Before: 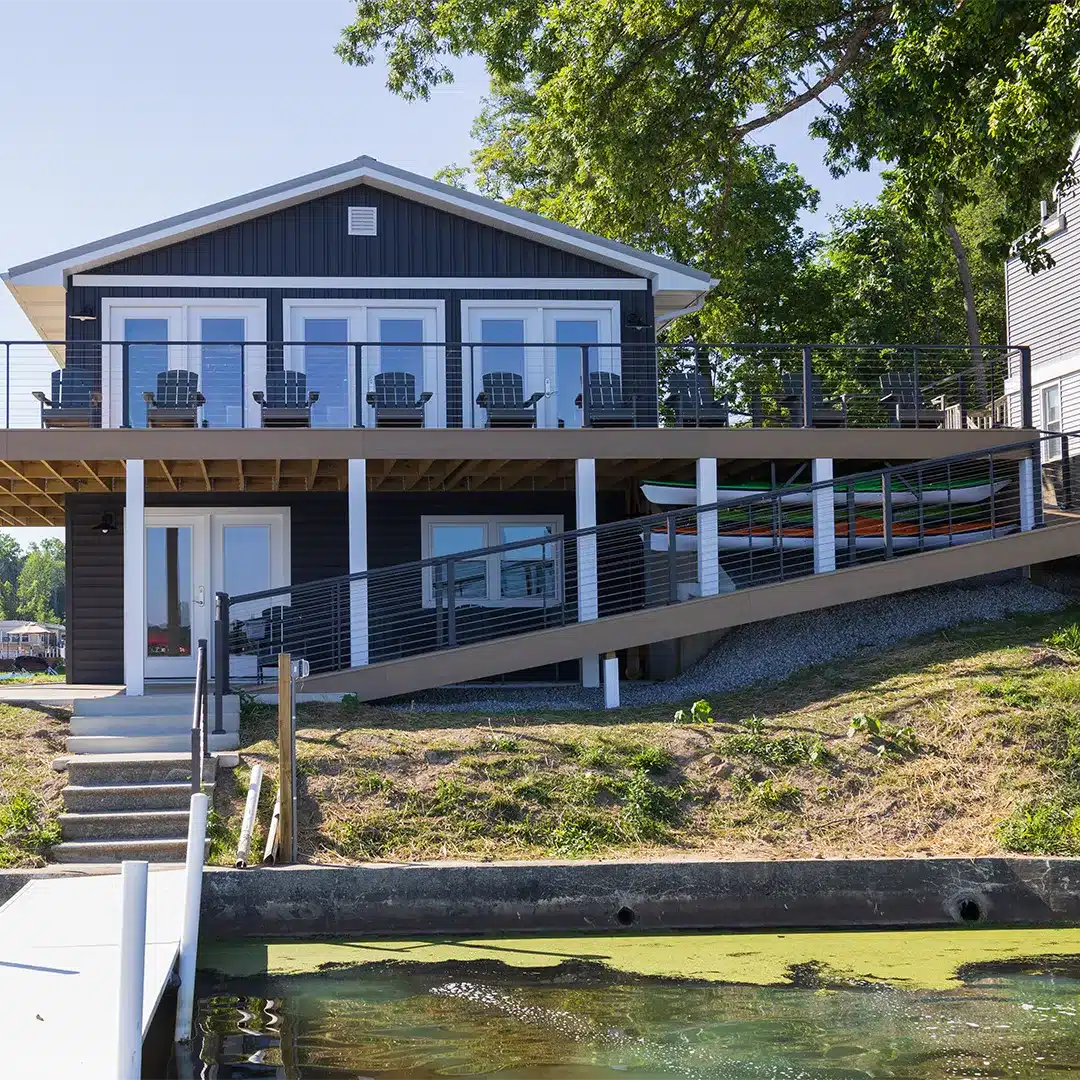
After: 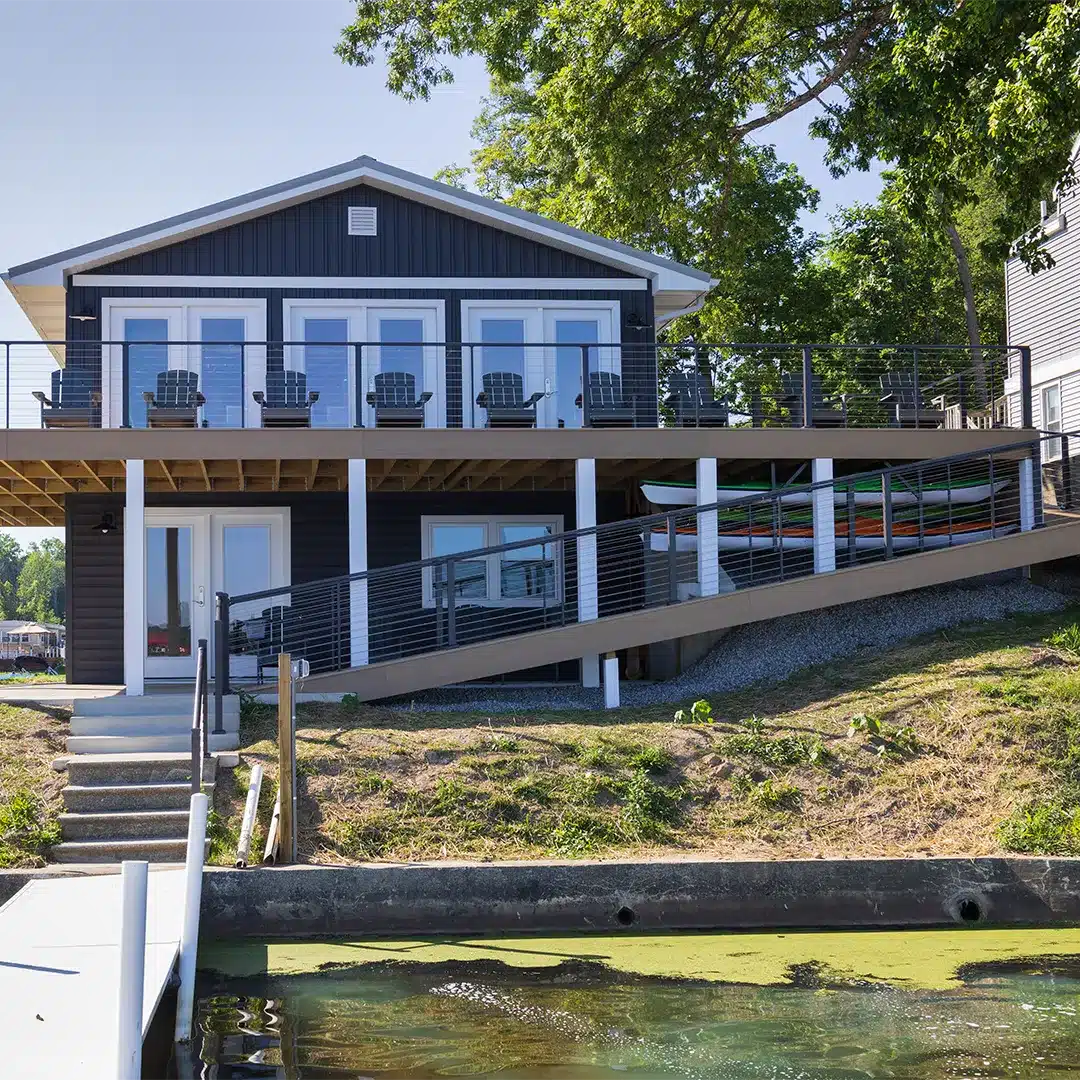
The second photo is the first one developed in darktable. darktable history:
shadows and highlights: shadows 39.59, highlights -53.94, low approximation 0.01, soften with gaussian
